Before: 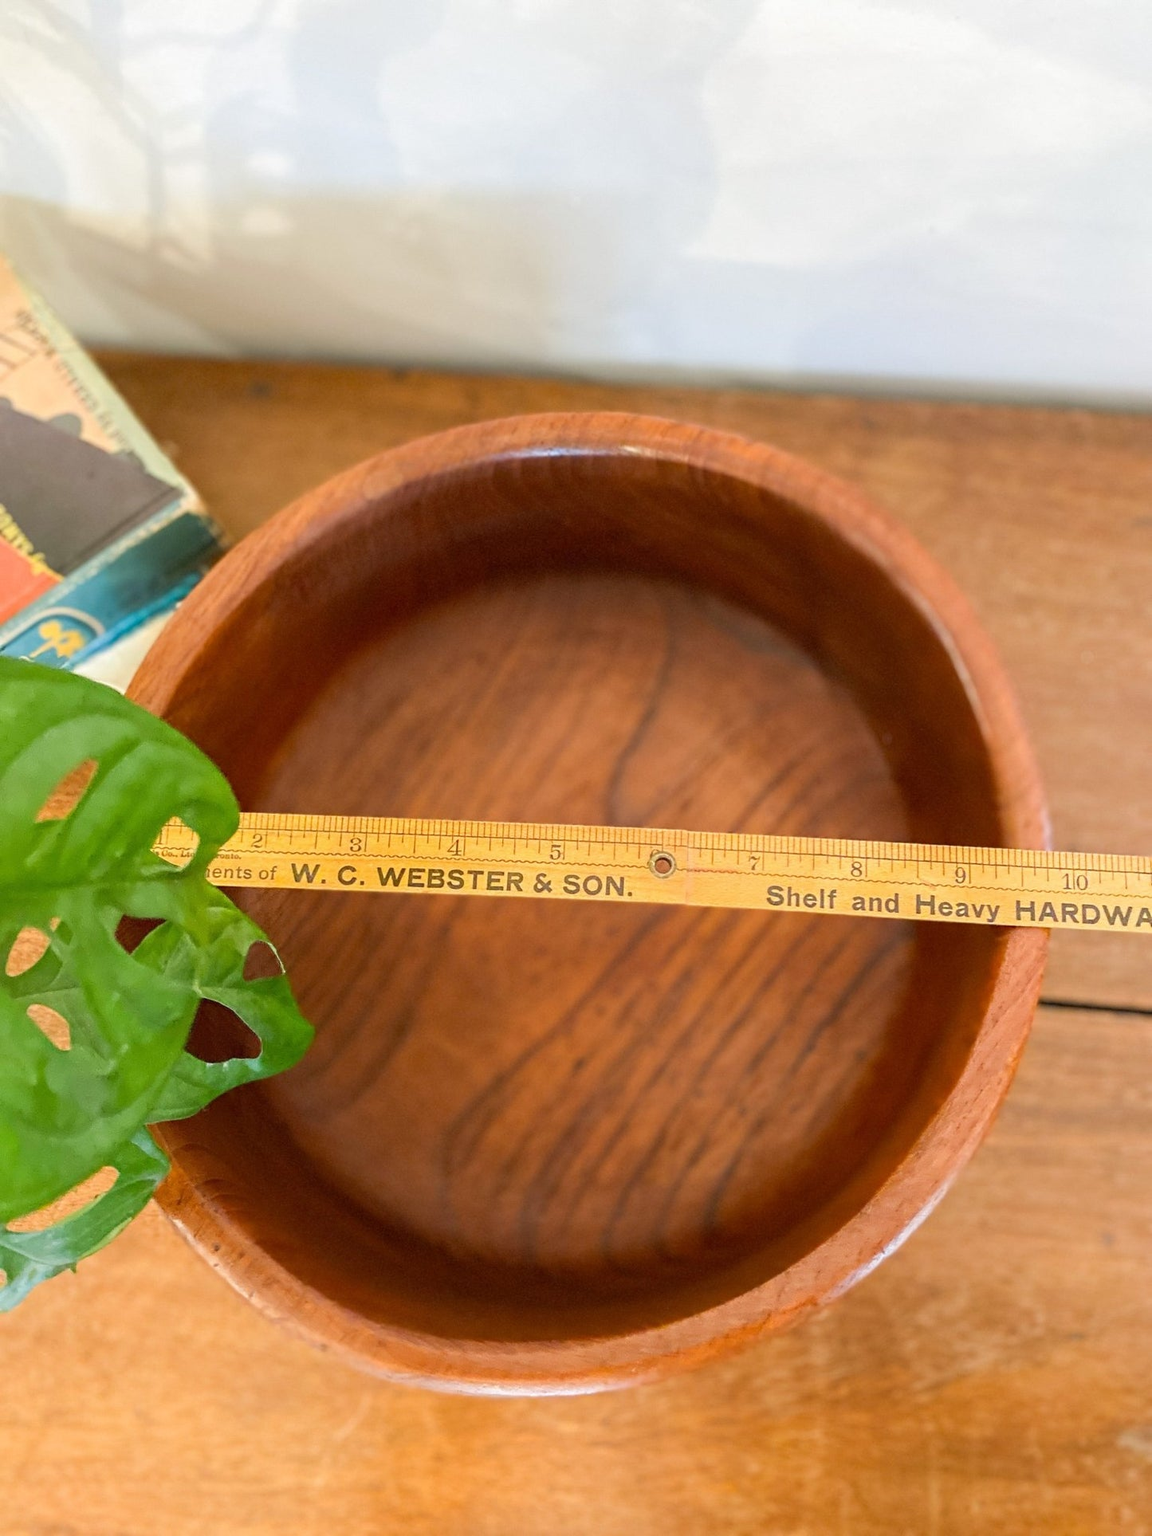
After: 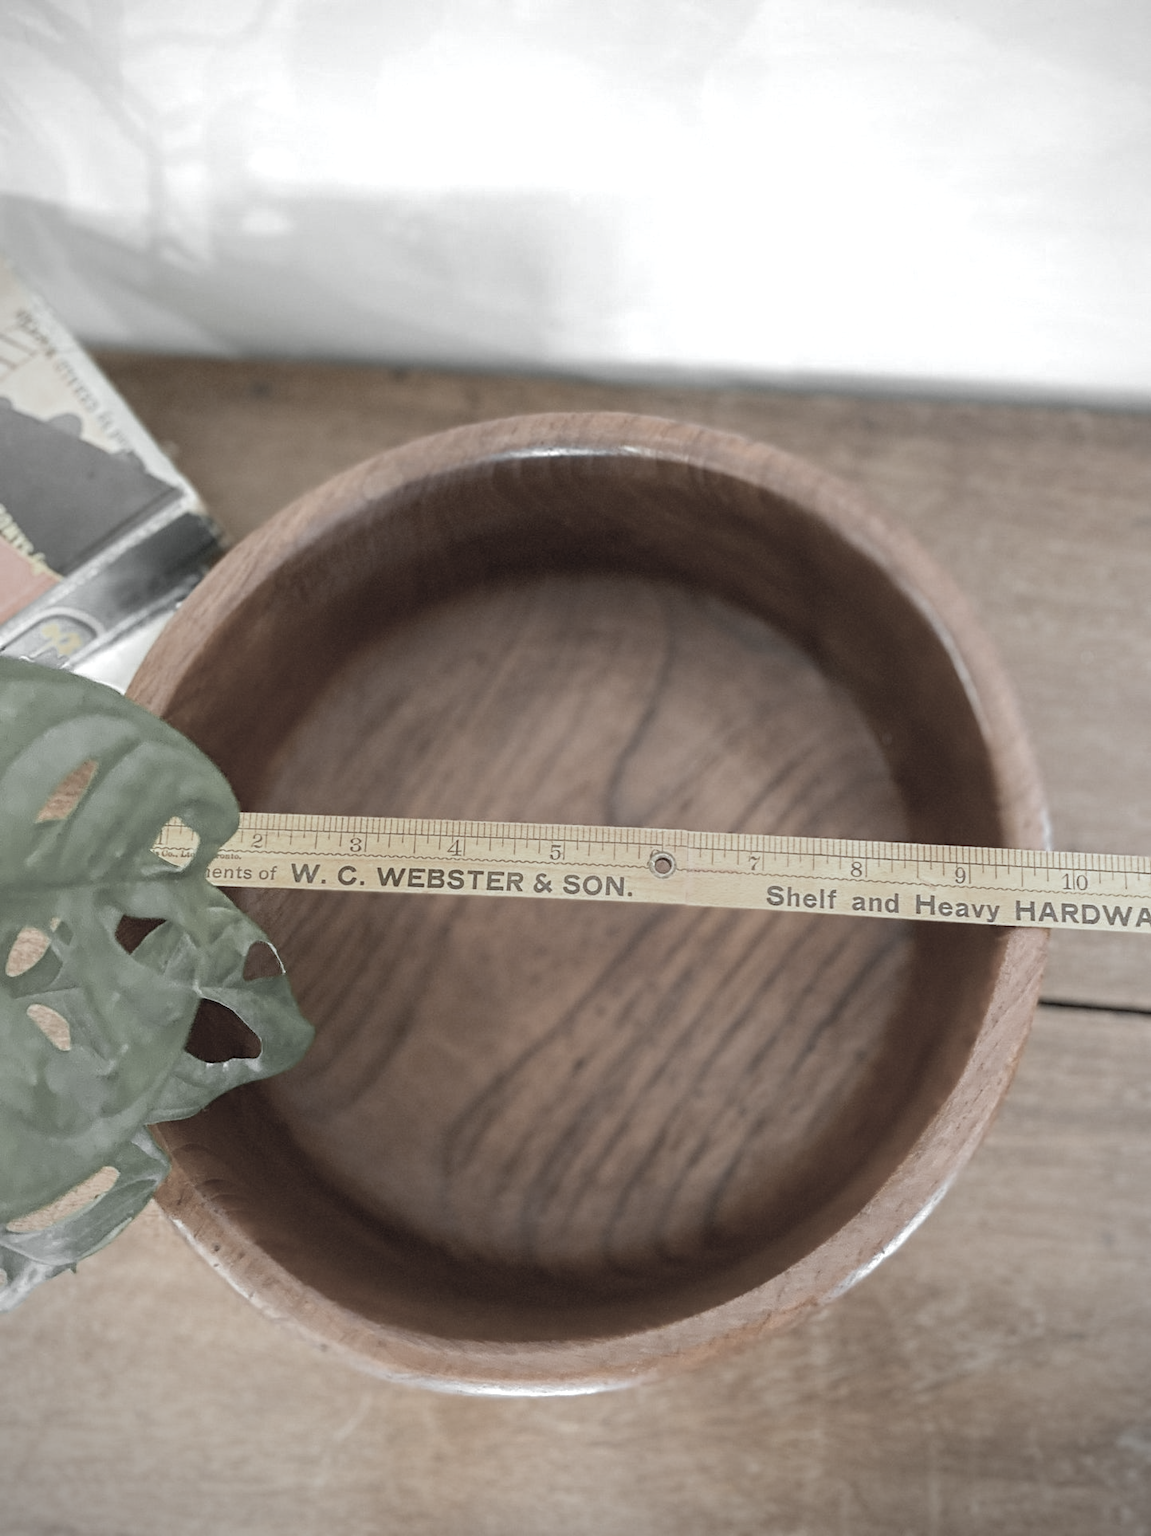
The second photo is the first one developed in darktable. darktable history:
vignetting: on, module defaults
color correction: highlights a* -12.64, highlights b* -18.1, saturation 0.7
color zones: curves: ch0 [(0, 0.613) (0.01, 0.613) (0.245, 0.448) (0.498, 0.529) (0.642, 0.665) (0.879, 0.777) (0.99, 0.613)]; ch1 [(0, 0.035) (0.121, 0.189) (0.259, 0.197) (0.415, 0.061) (0.589, 0.022) (0.732, 0.022) (0.857, 0.026) (0.991, 0.053)]
